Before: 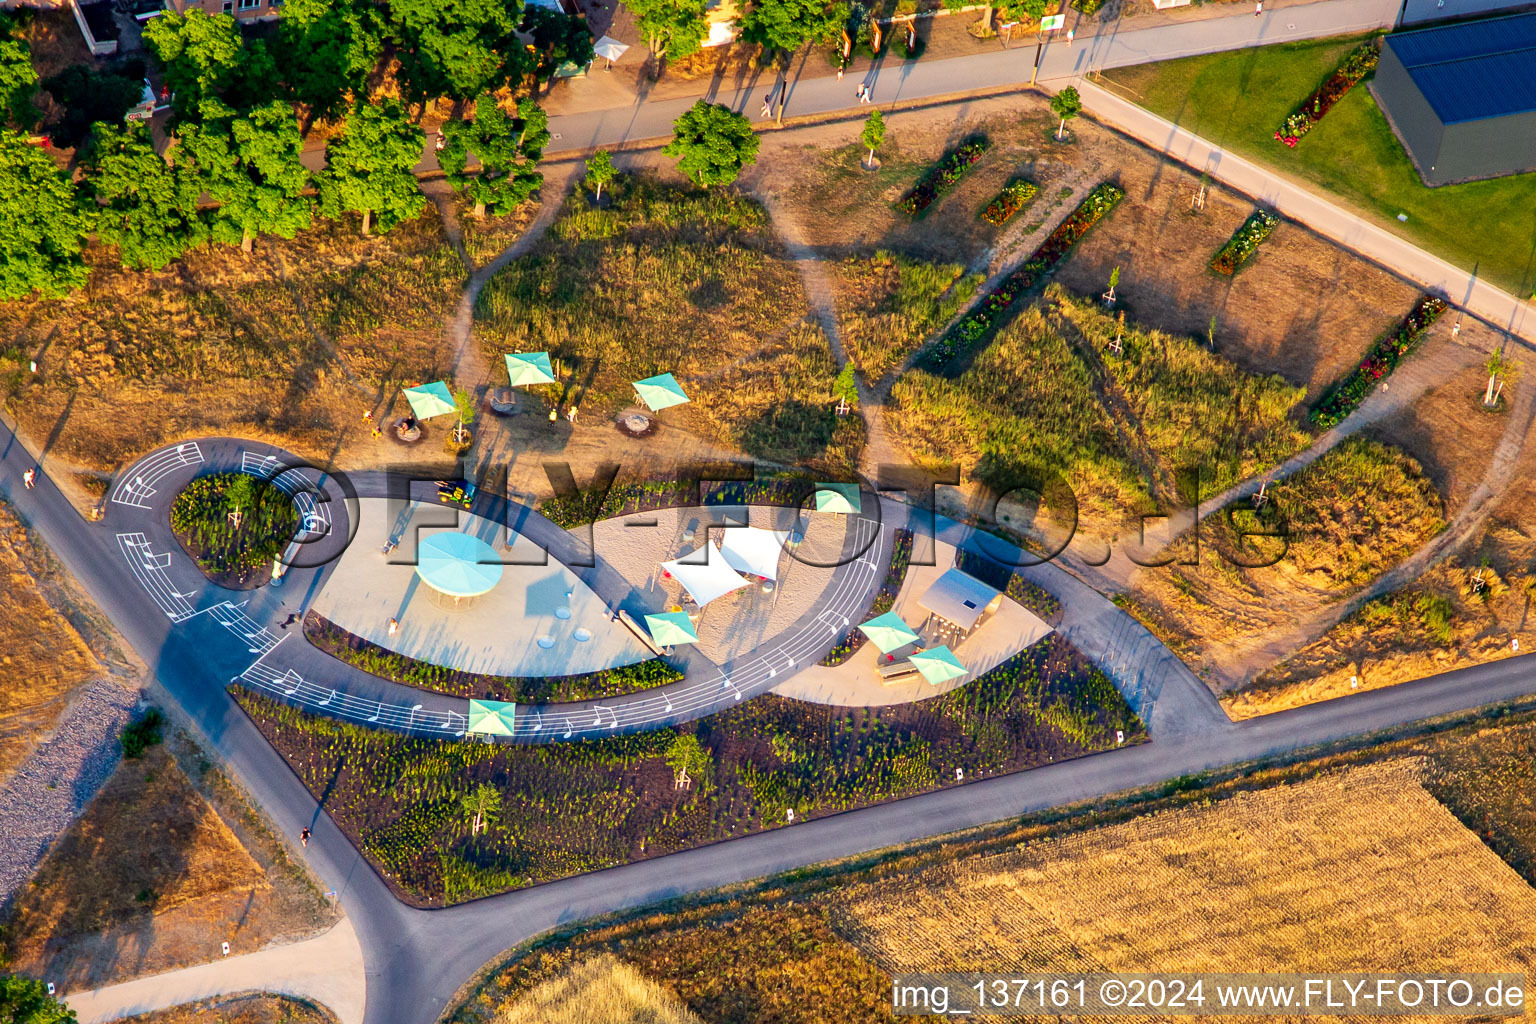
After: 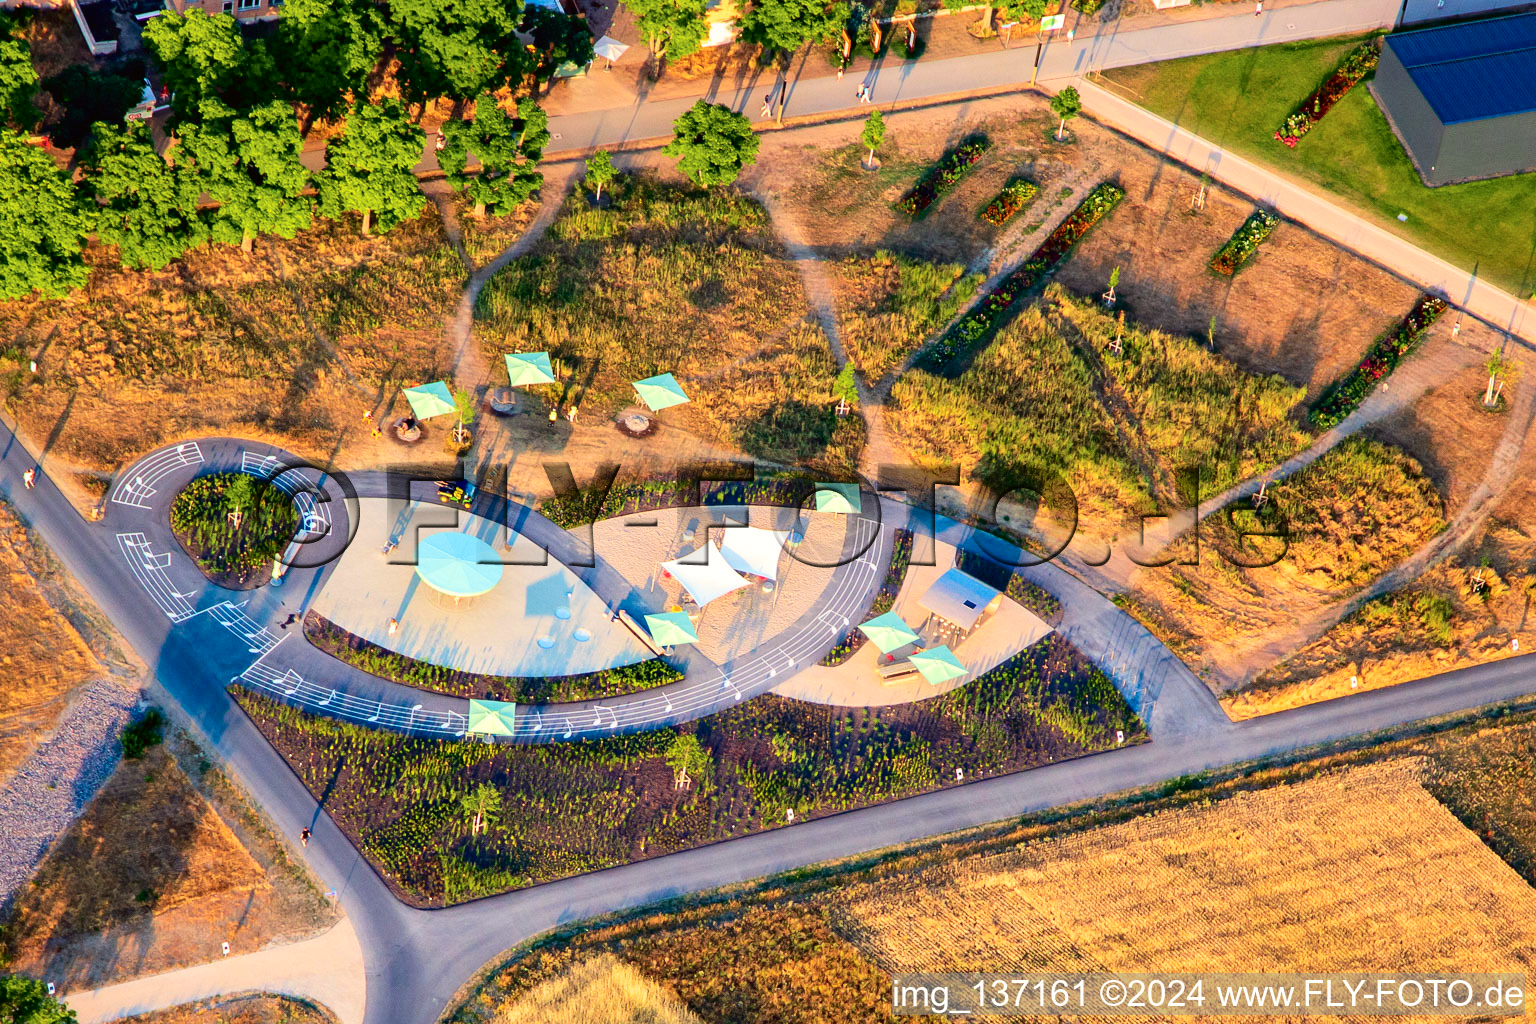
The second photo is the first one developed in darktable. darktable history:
tone curve: curves: ch0 [(0, 0.01) (0.052, 0.045) (0.136, 0.133) (0.29, 0.332) (0.453, 0.531) (0.676, 0.751) (0.89, 0.919) (1, 1)]; ch1 [(0, 0) (0.094, 0.081) (0.285, 0.299) (0.385, 0.403) (0.447, 0.429) (0.495, 0.496) (0.544, 0.552) (0.589, 0.612) (0.722, 0.728) (1, 1)]; ch2 [(0, 0) (0.257, 0.217) (0.43, 0.421) (0.498, 0.507) (0.531, 0.544) (0.56, 0.579) (0.625, 0.642) (1, 1)], color space Lab, independent channels, preserve colors none
